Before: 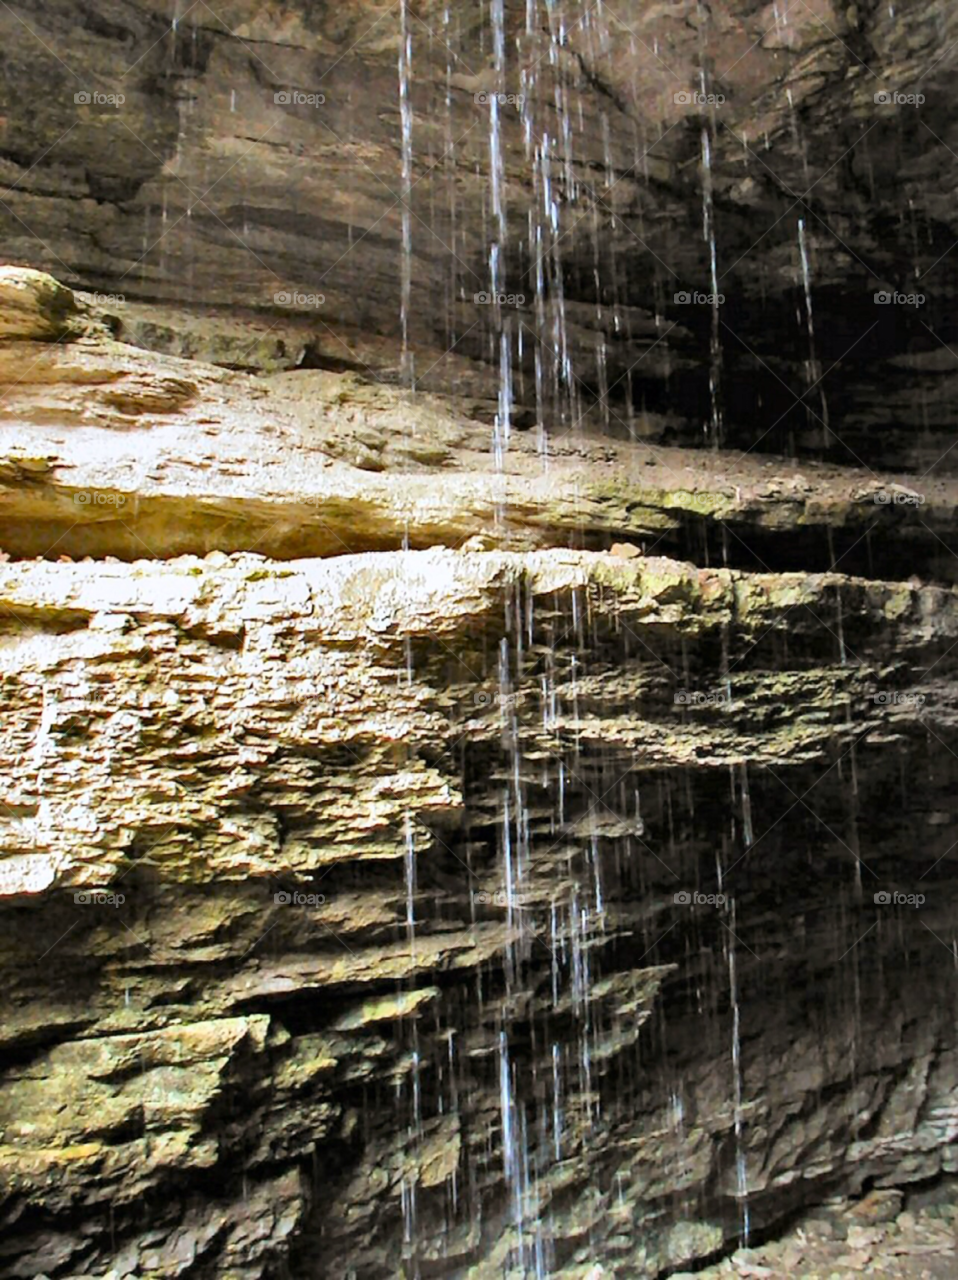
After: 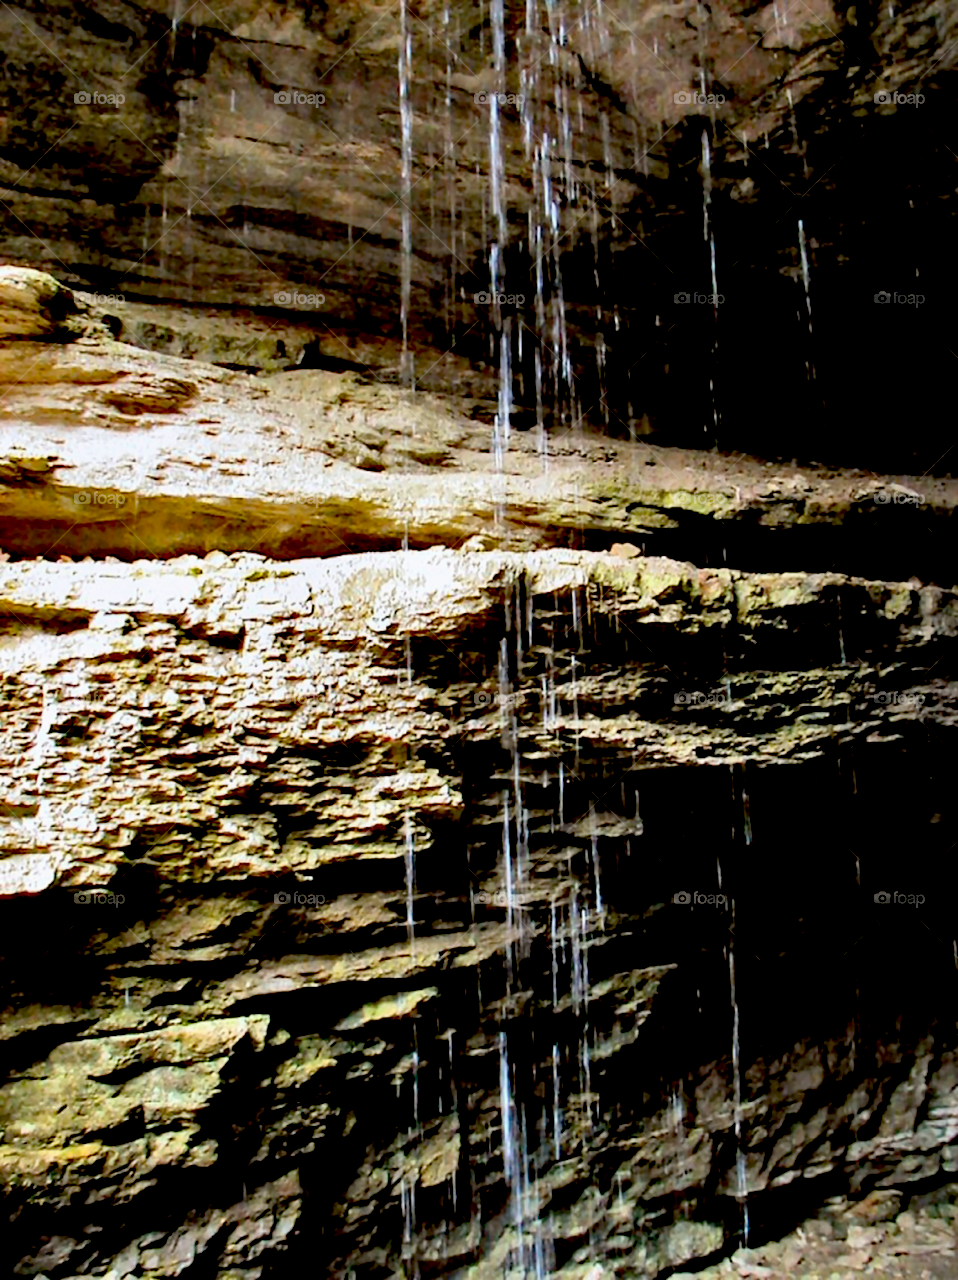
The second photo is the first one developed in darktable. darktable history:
exposure: black level correction 0.054, exposure -0.038 EV, compensate highlight preservation false
